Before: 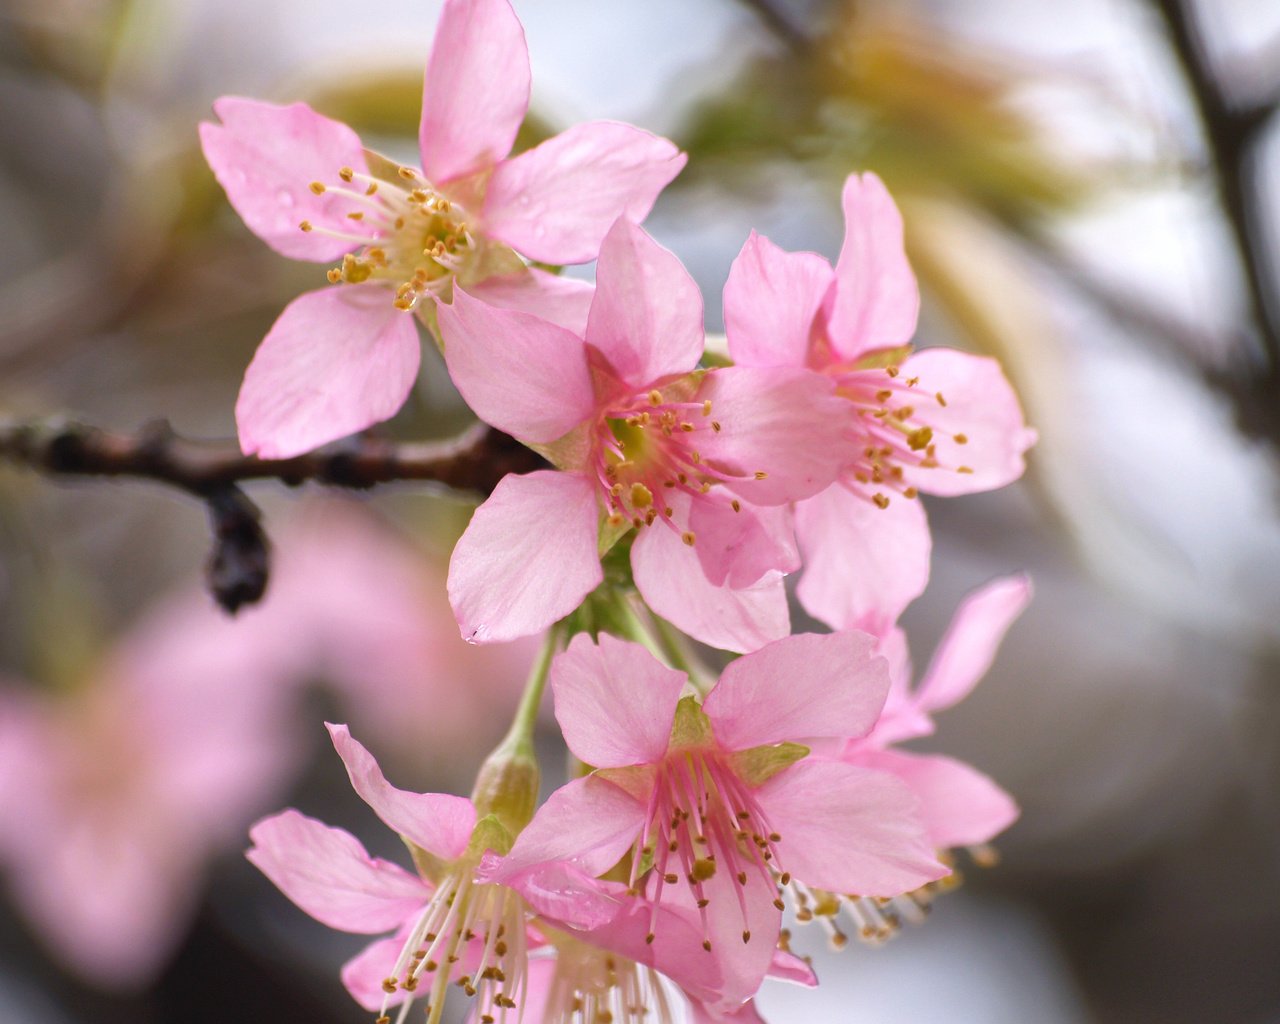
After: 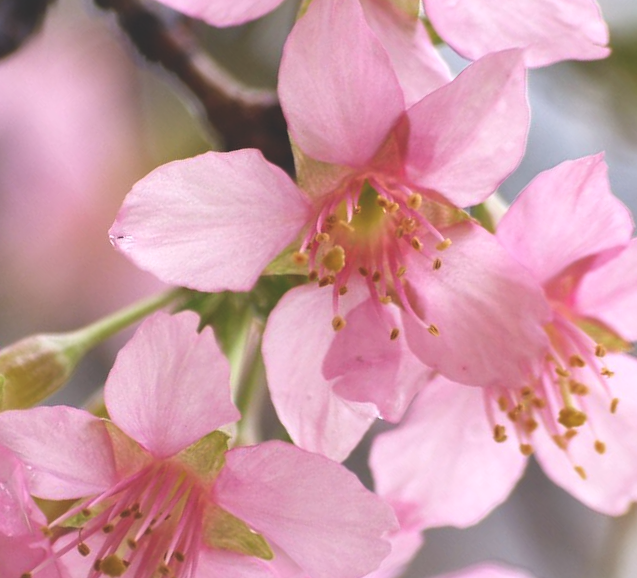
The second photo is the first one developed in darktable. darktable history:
exposure: black level correction -0.027, compensate highlight preservation false
crop and rotate: angle -45.43°, top 16.55%, right 0.989%, bottom 11.633%
local contrast: mode bilateral grid, contrast 20, coarseness 49, detail 119%, midtone range 0.2
